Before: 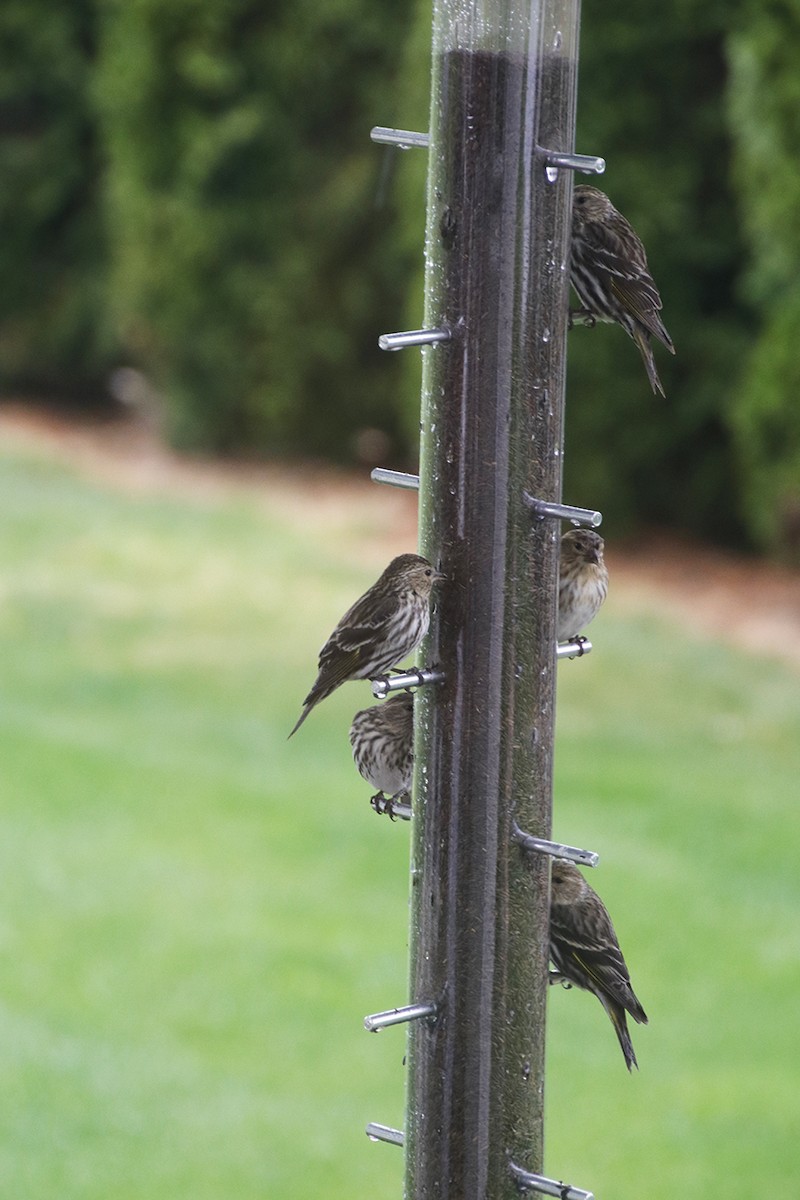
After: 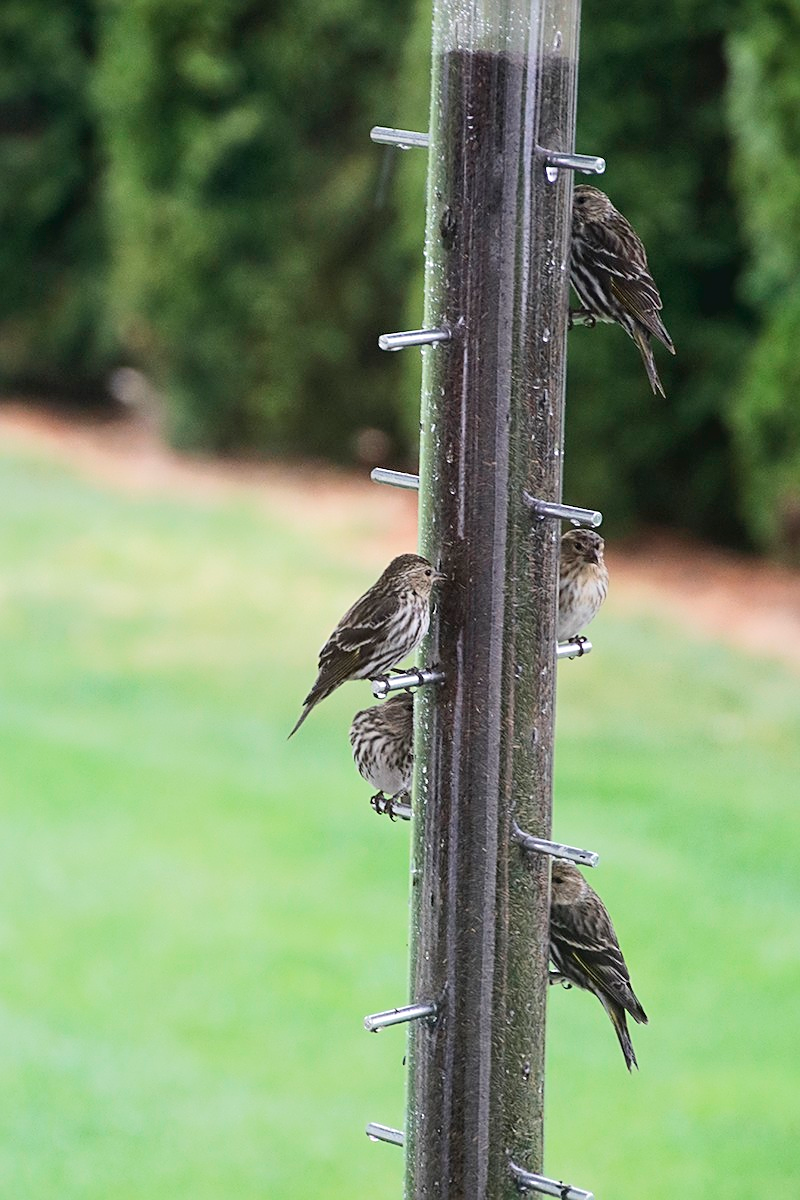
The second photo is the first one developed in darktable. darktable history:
sharpen: on, module defaults
tone curve: curves: ch0 [(0, 0) (0.003, 0.059) (0.011, 0.059) (0.025, 0.057) (0.044, 0.055) (0.069, 0.057) (0.1, 0.083) (0.136, 0.128) (0.177, 0.185) (0.224, 0.242) (0.277, 0.308) (0.335, 0.383) (0.399, 0.468) (0.468, 0.547) (0.543, 0.632) (0.623, 0.71) (0.709, 0.801) (0.801, 0.859) (0.898, 0.922) (1, 1)], color space Lab, independent channels, preserve colors none
